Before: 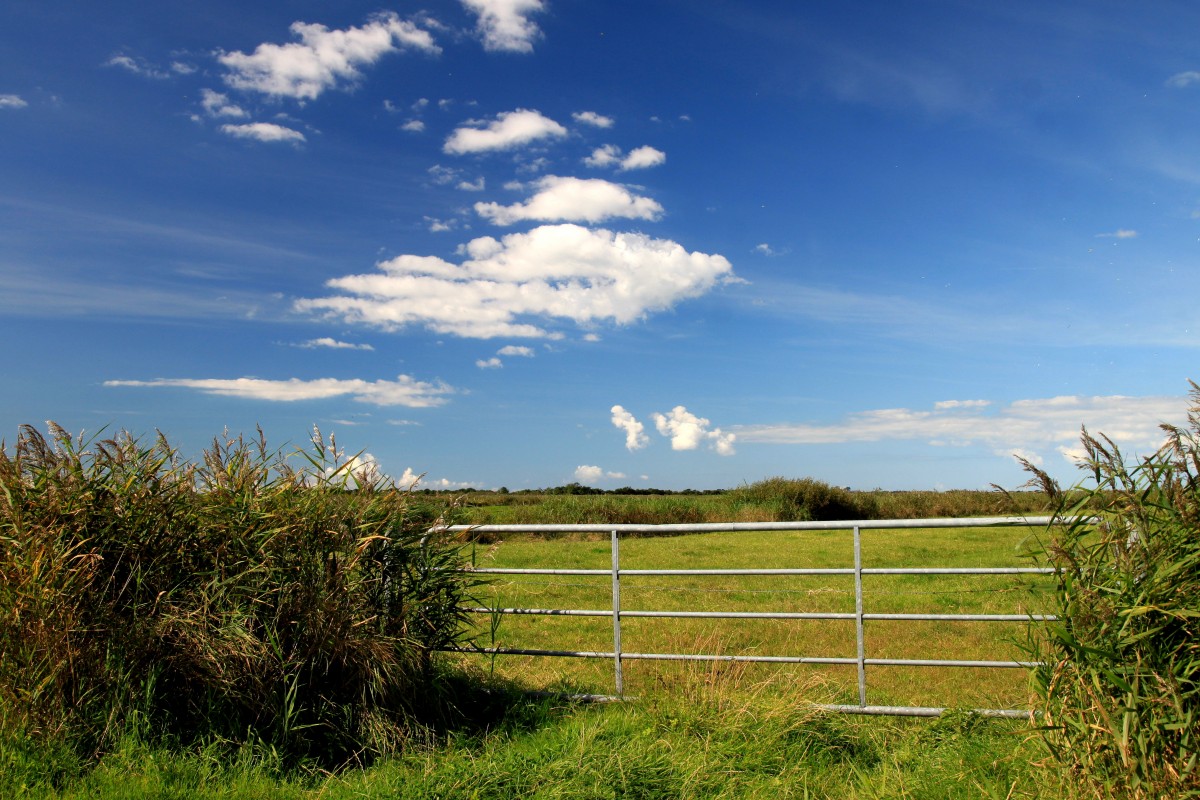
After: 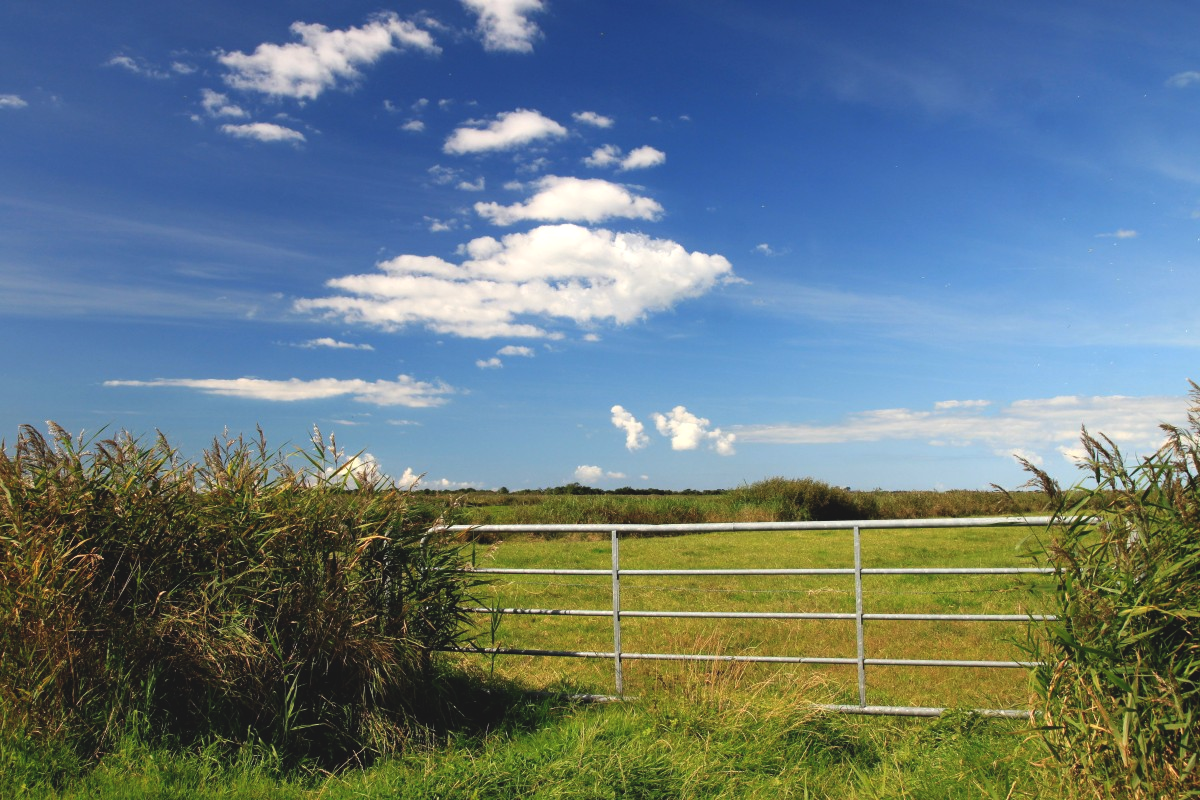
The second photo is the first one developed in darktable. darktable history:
exposure: black level correction -0.009, exposure 0.069 EV, compensate exposure bias true, compensate highlight preservation false
